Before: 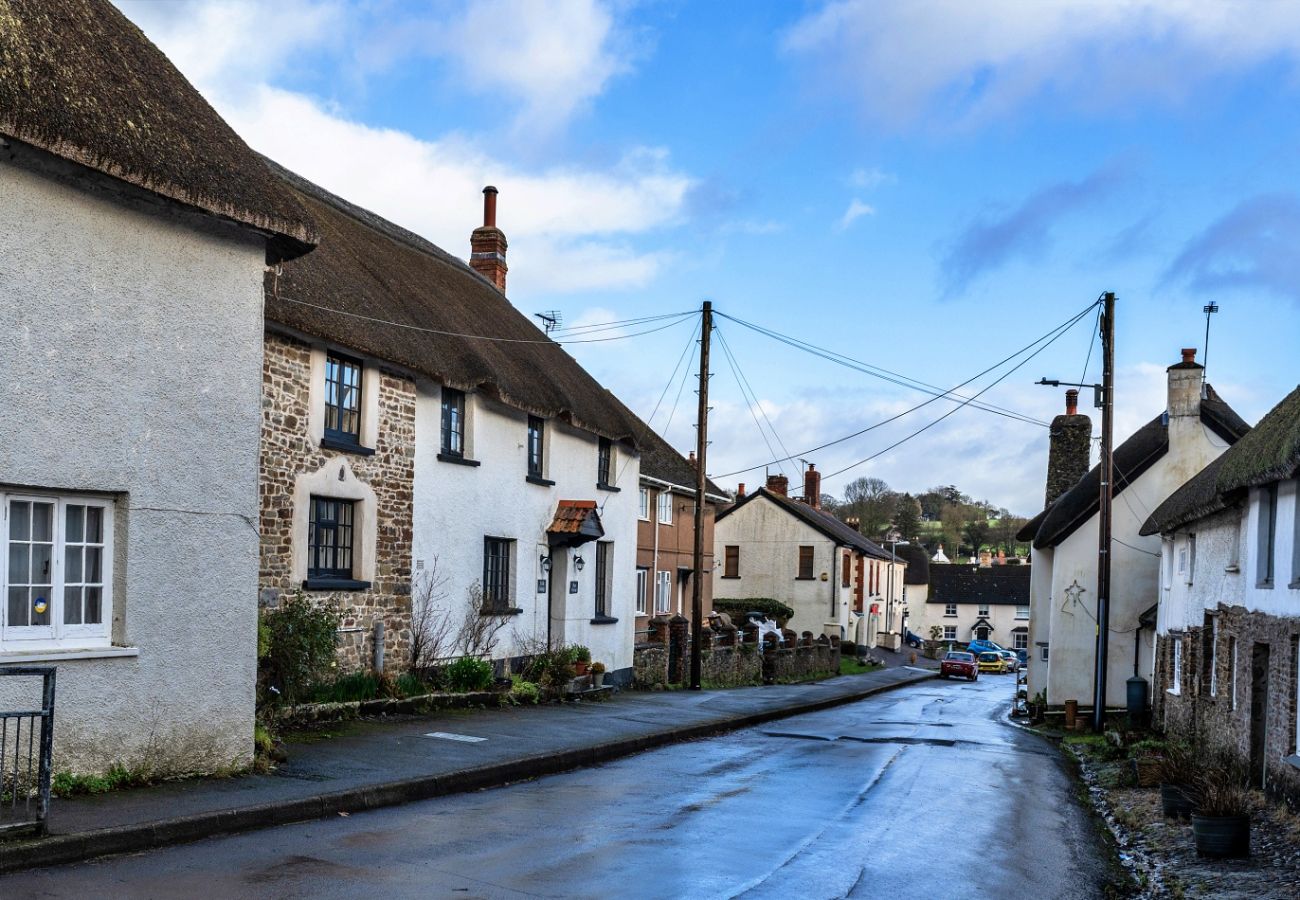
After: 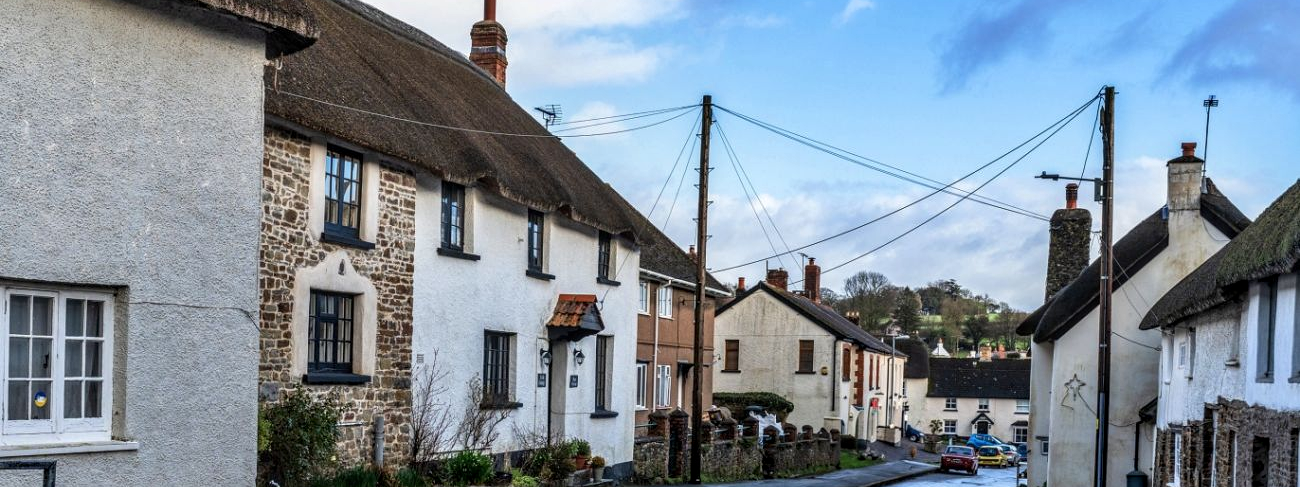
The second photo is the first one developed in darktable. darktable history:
local contrast: on, module defaults
crop and rotate: top 22.928%, bottom 22.957%
